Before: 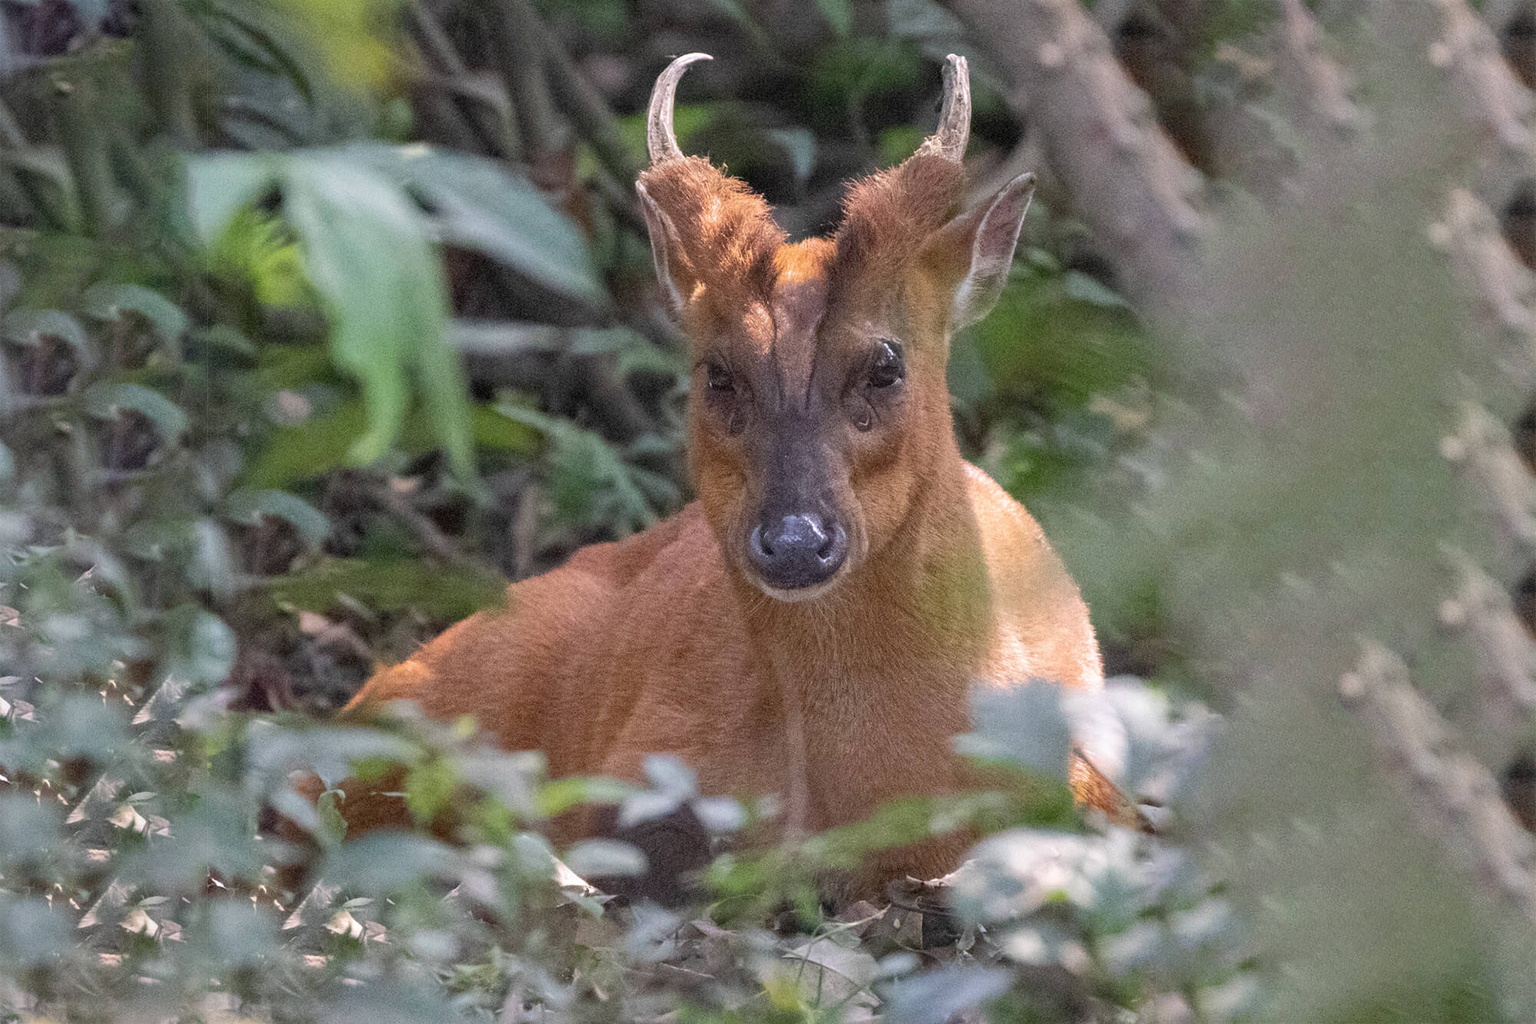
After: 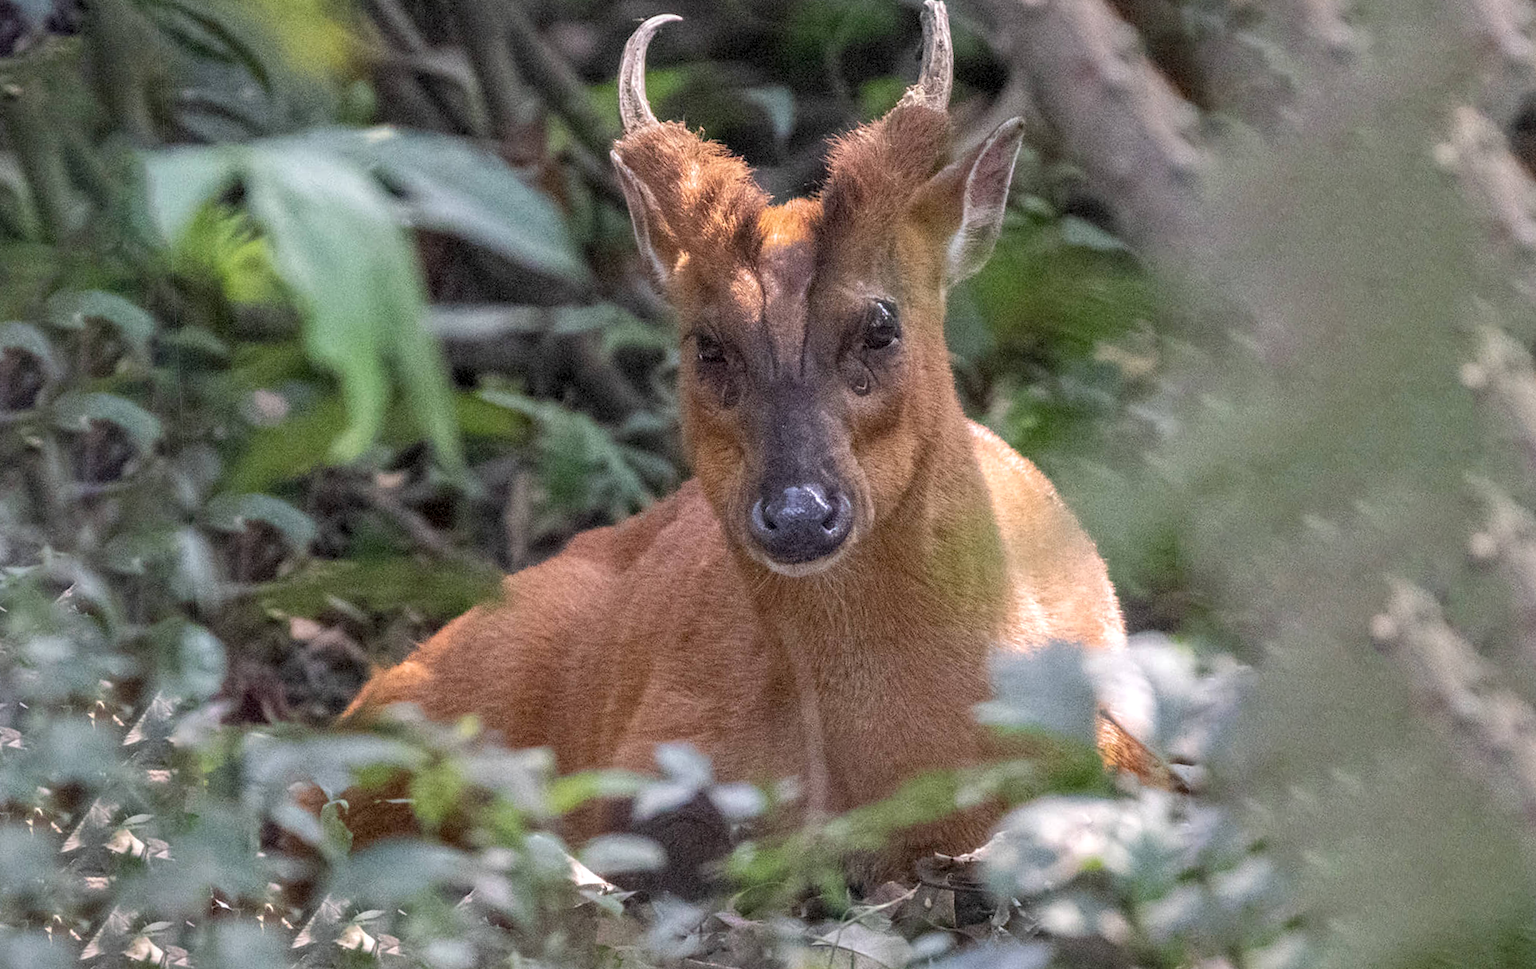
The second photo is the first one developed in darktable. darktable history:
rotate and perspective: rotation -3.52°, crop left 0.036, crop right 0.964, crop top 0.081, crop bottom 0.919
local contrast: on, module defaults
